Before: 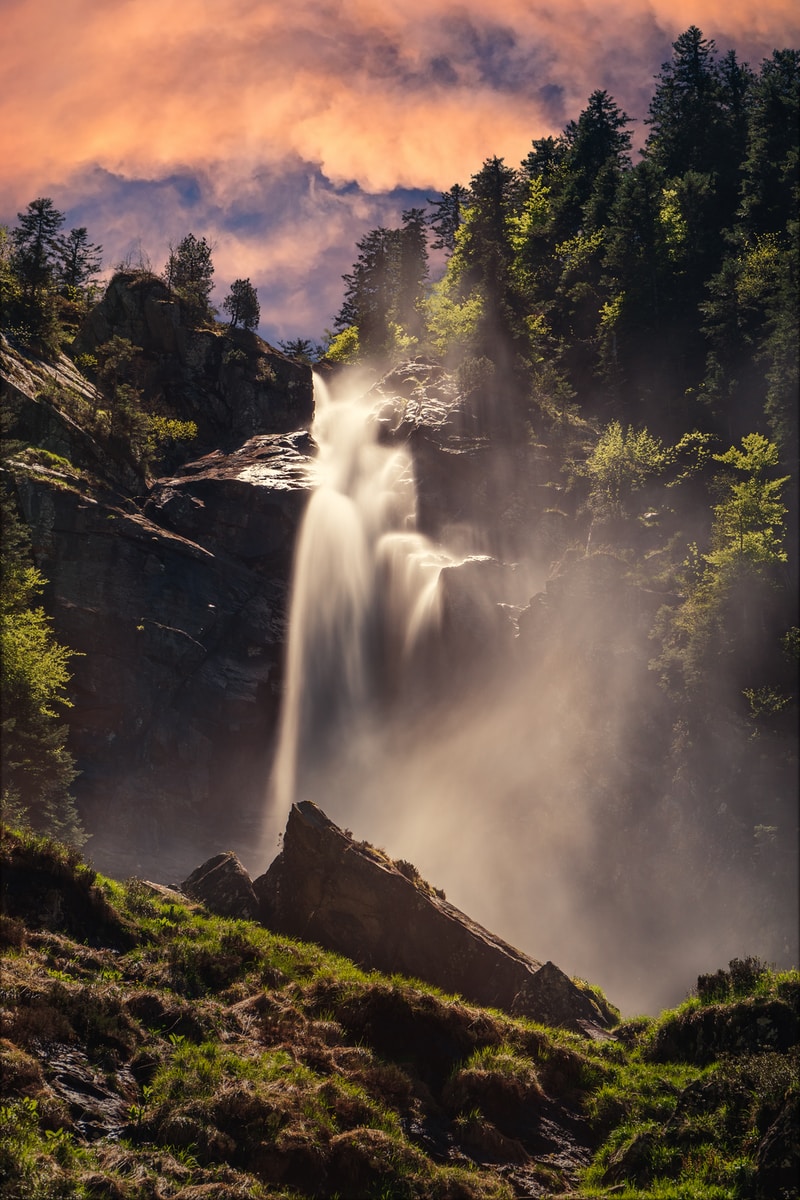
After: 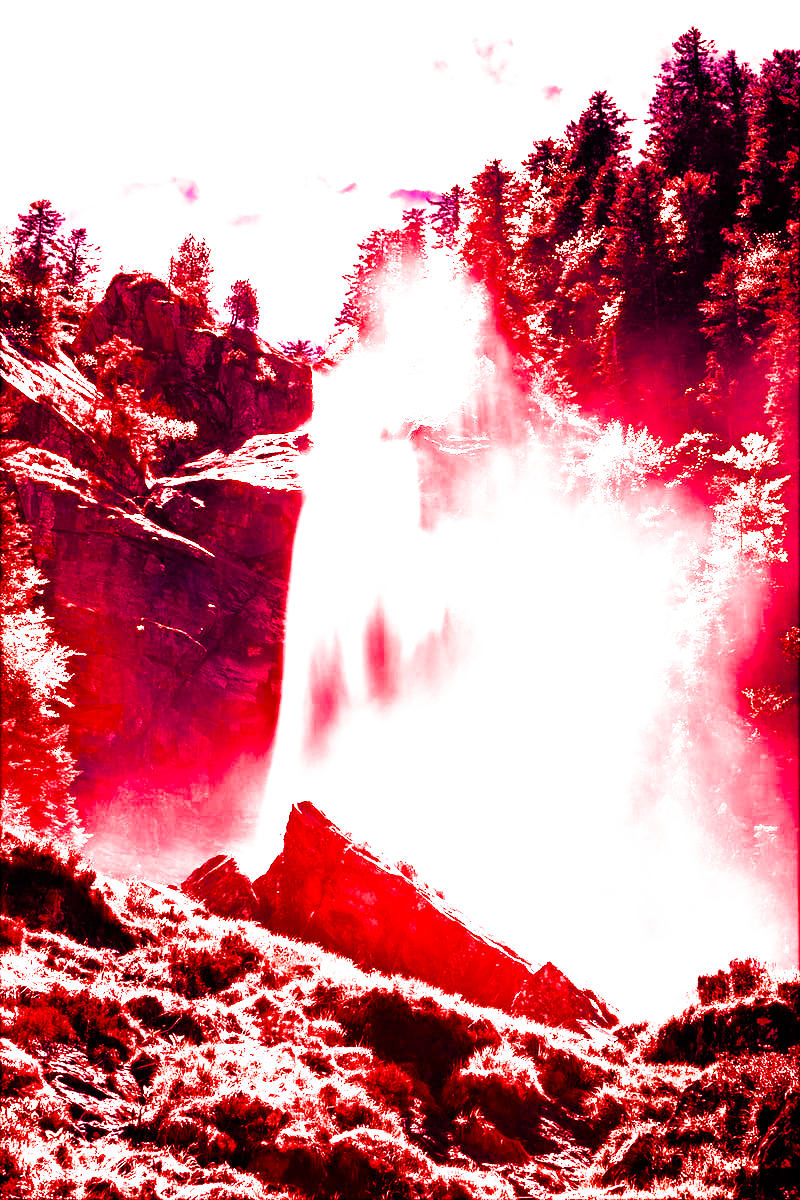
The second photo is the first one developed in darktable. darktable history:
filmic rgb: black relative exposure -7.6 EV, white relative exposure 4.64 EV, threshold 3 EV, target black luminance 0%, hardness 3.55, latitude 50.51%, contrast 1.033, highlights saturation mix 10%, shadows ↔ highlights balance -0.198%, color science v4 (2020), enable highlight reconstruction true
tone equalizer: -8 EV -0.75 EV, -7 EV -0.7 EV, -6 EV -0.6 EV, -5 EV -0.4 EV, -3 EV 0.4 EV, -2 EV 0.6 EV, -1 EV 0.7 EV, +0 EV 0.75 EV, edges refinement/feathering 500, mask exposure compensation -1.57 EV, preserve details no
white balance: red 4.26, blue 1.802
